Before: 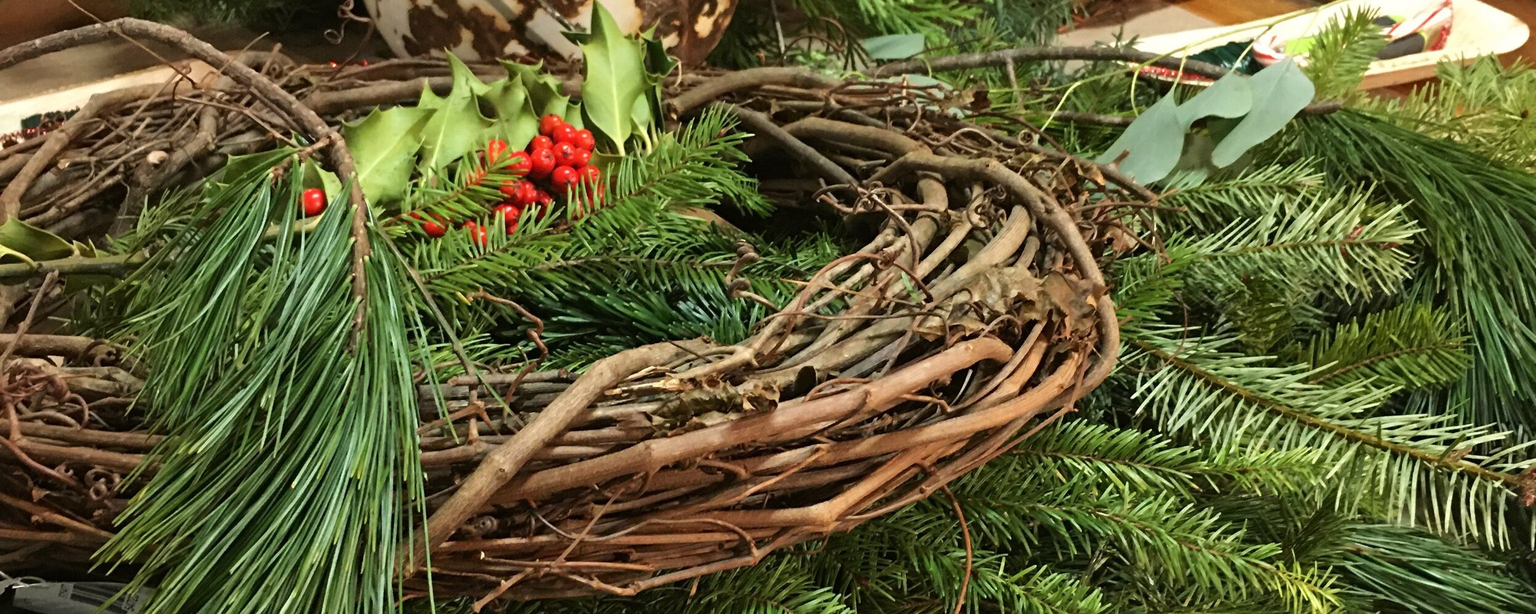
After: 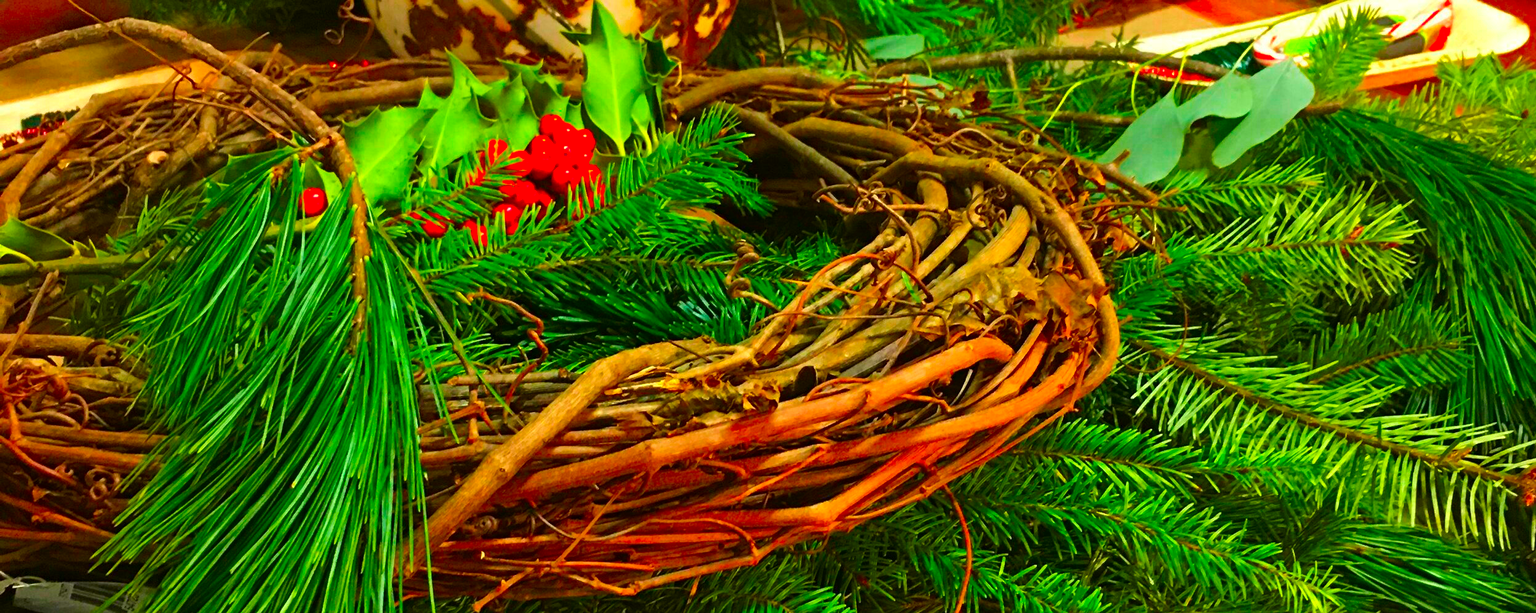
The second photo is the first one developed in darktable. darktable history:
color correction: saturation 3
